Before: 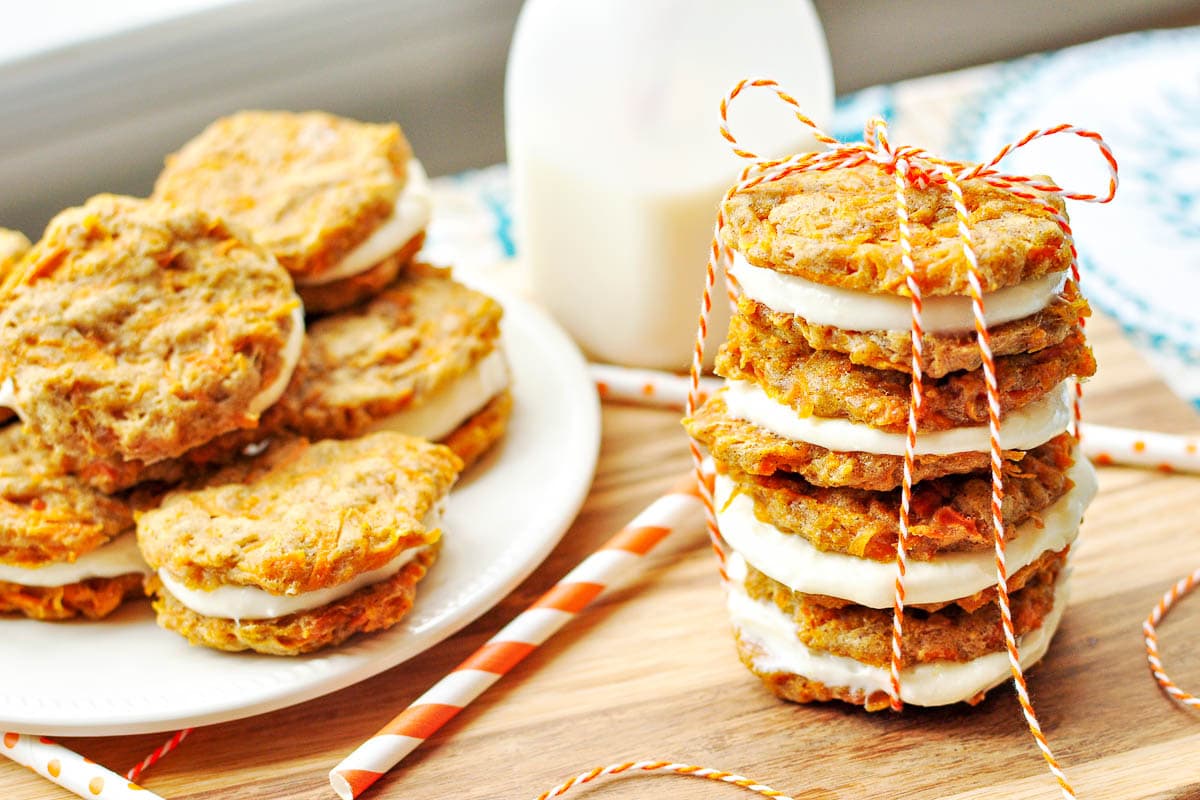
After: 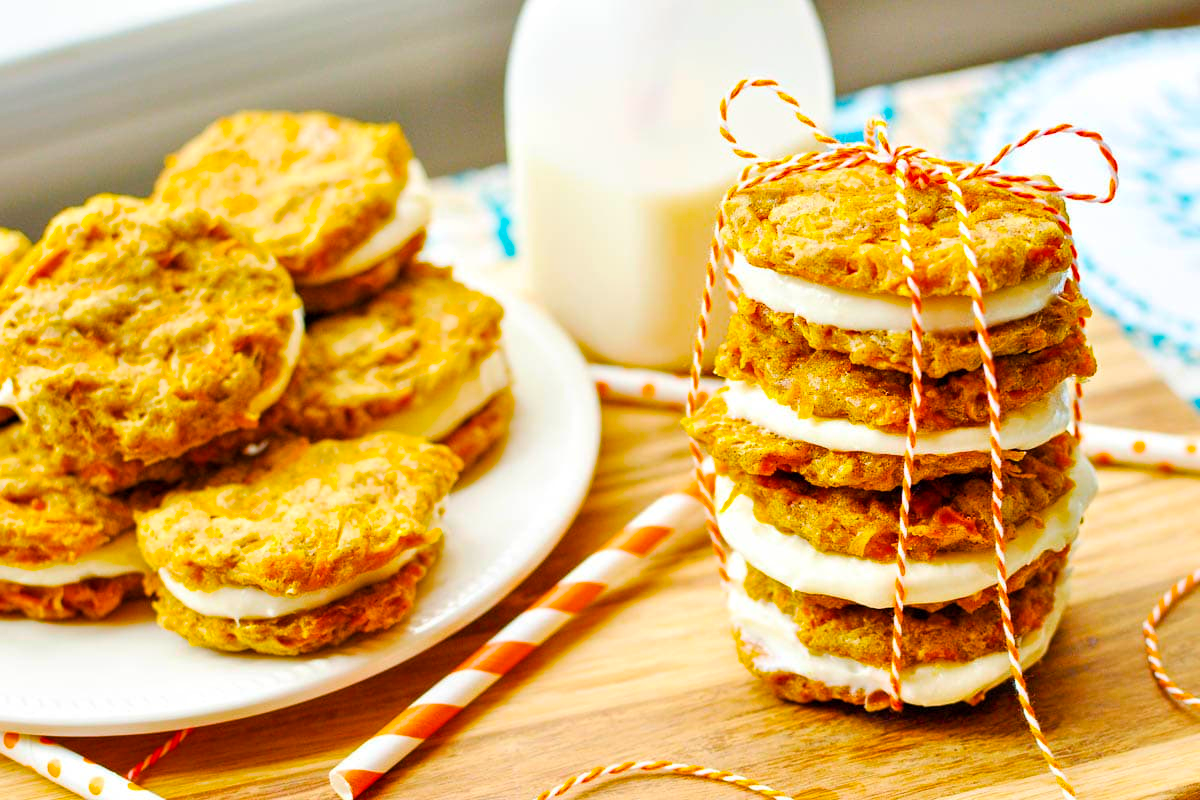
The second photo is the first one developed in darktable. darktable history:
color balance rgb: perceptual saturation grading › global saturation 42.683%, global vibrance 31.458%
